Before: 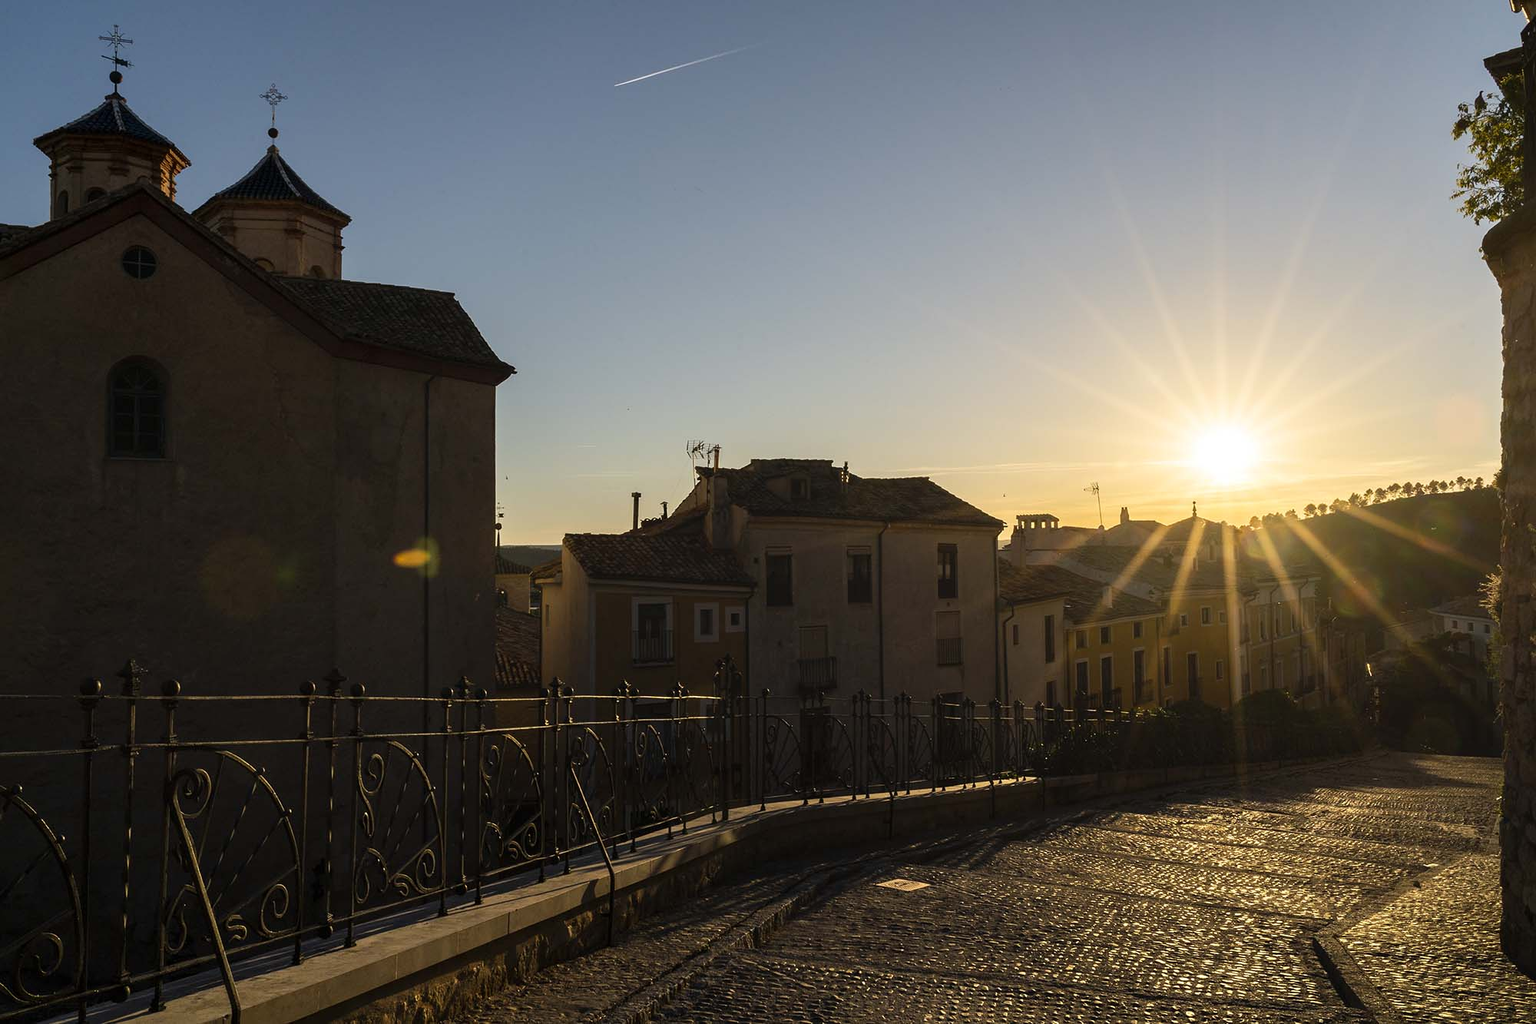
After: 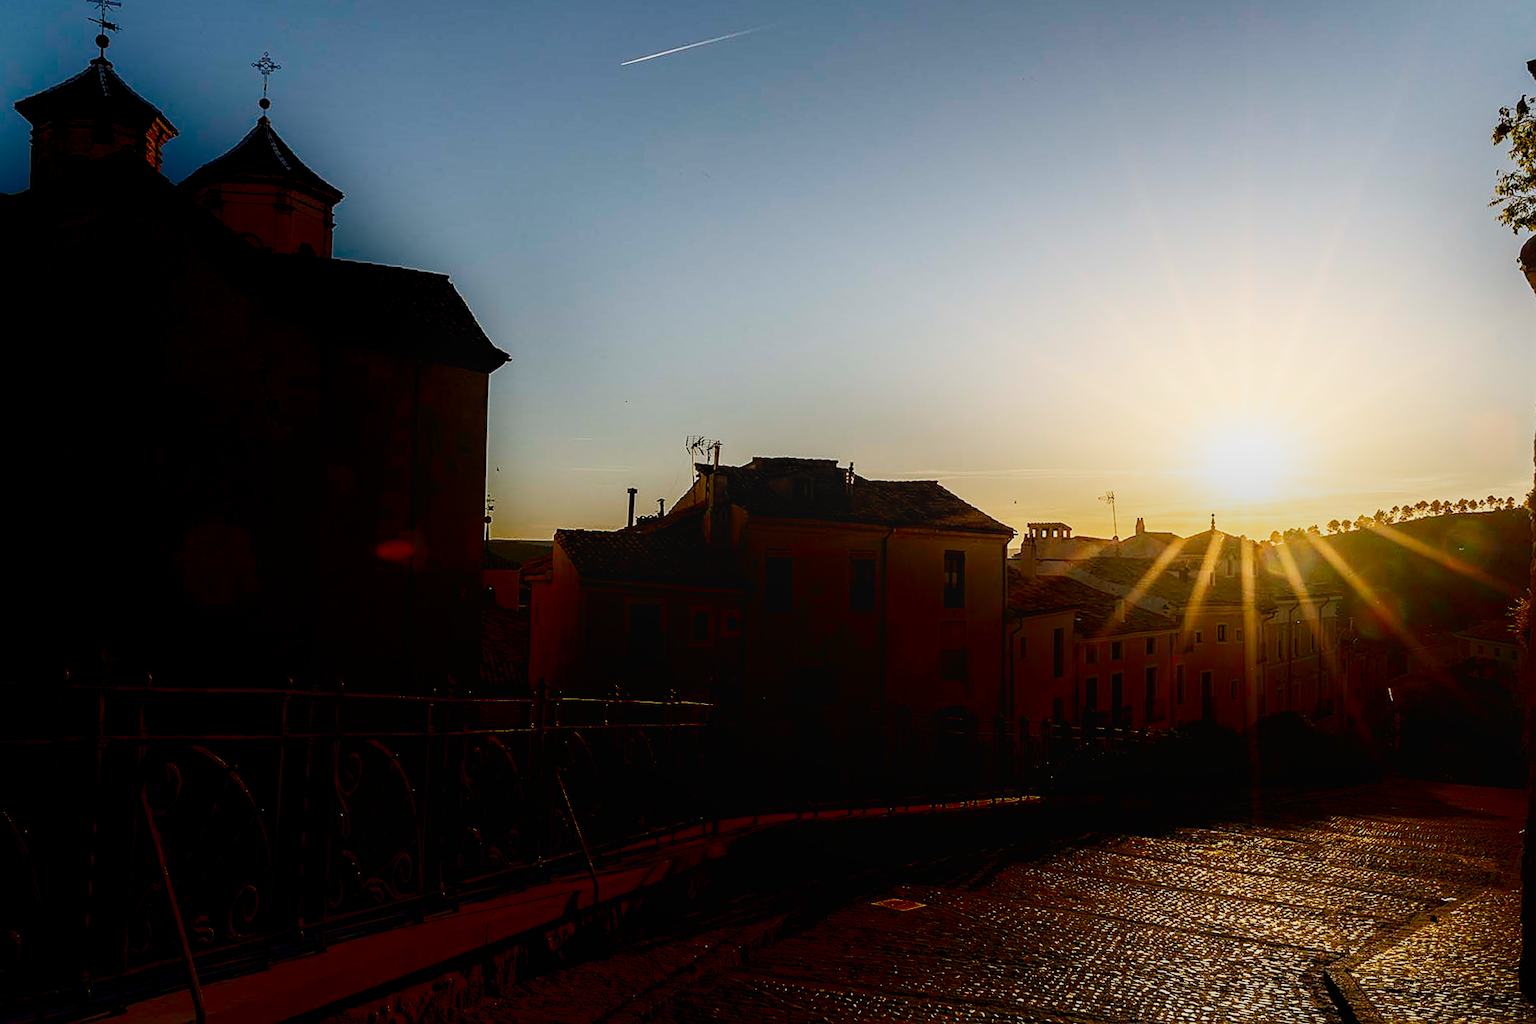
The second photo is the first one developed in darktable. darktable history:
shadows and highlights: shadows -89.13, highlights 89.21, soften with gaussian
crop and rotate: angle -1.59°
filmic rgb: black relative exposure -7.73 EV, white relative exposure 4.45 EV, threshold 2.98 EV, structure ↔ texture 99.21%, target black luminance 0%, hardness 3.75, latitude 50.58%, contrast 1.063, highlights saturation mix 8.89%, shadows ↔ highlights balance -0.23%, preserve chrominance no, color science v5 (2021), contrast in shadows safe, contrast in highlights safe, enable highlight reconstruction true
sharpen: on, module defaults
local contrast: on, module defaults
